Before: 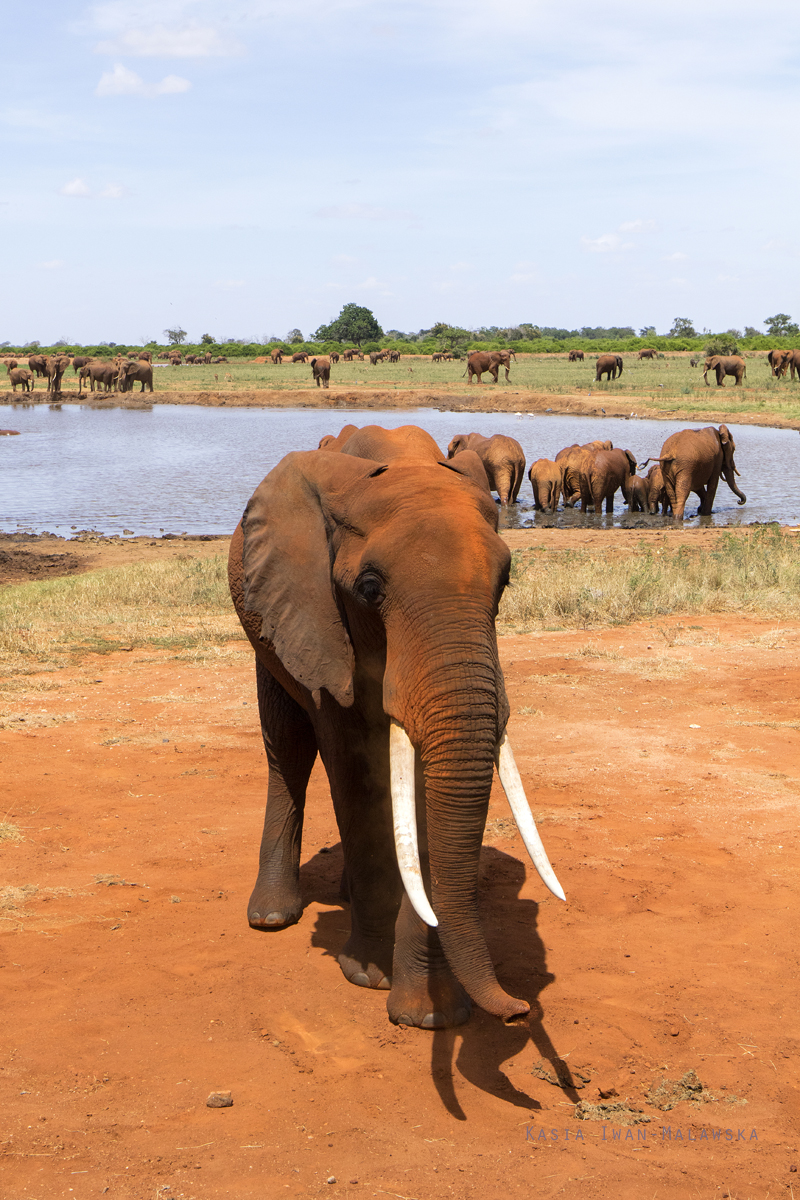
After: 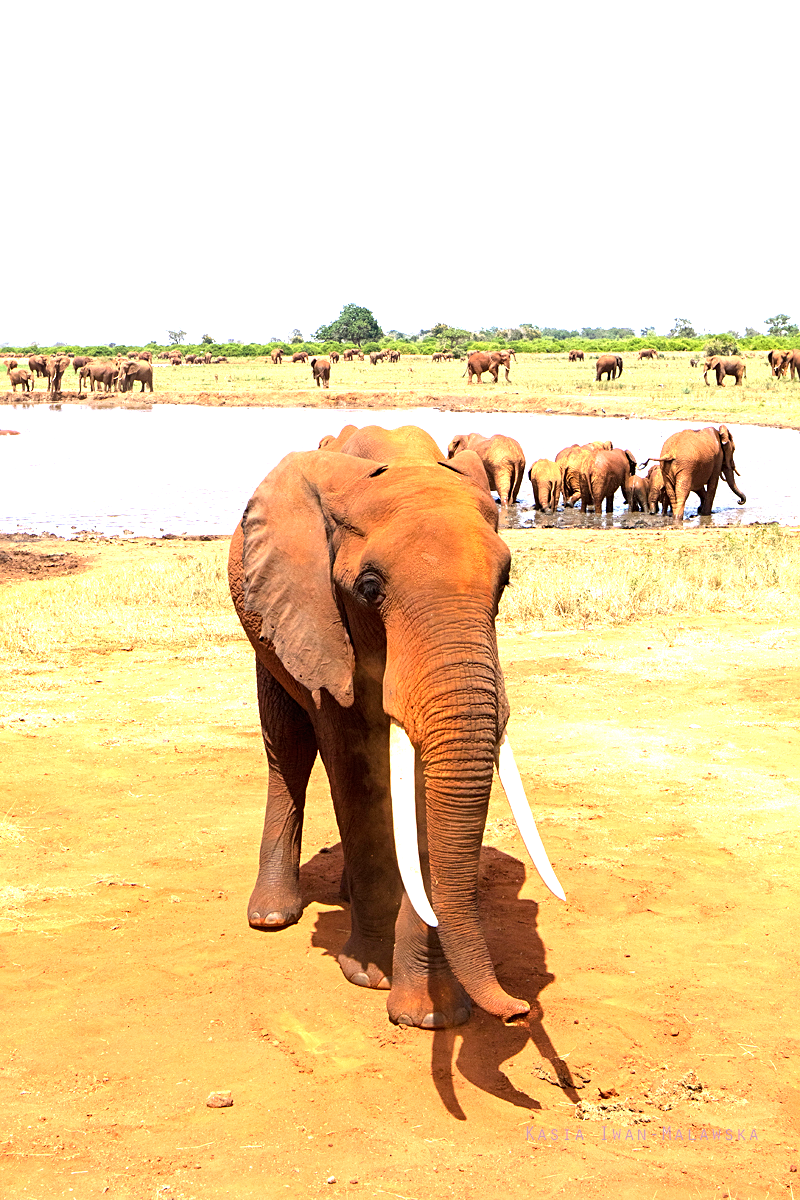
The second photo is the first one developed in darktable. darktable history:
exposure: black level correction 0, exposure 1.45 EV, compensate exposure bias true, compensate highlight preservation false
sharpen: radius 2.529, amount 0.323
